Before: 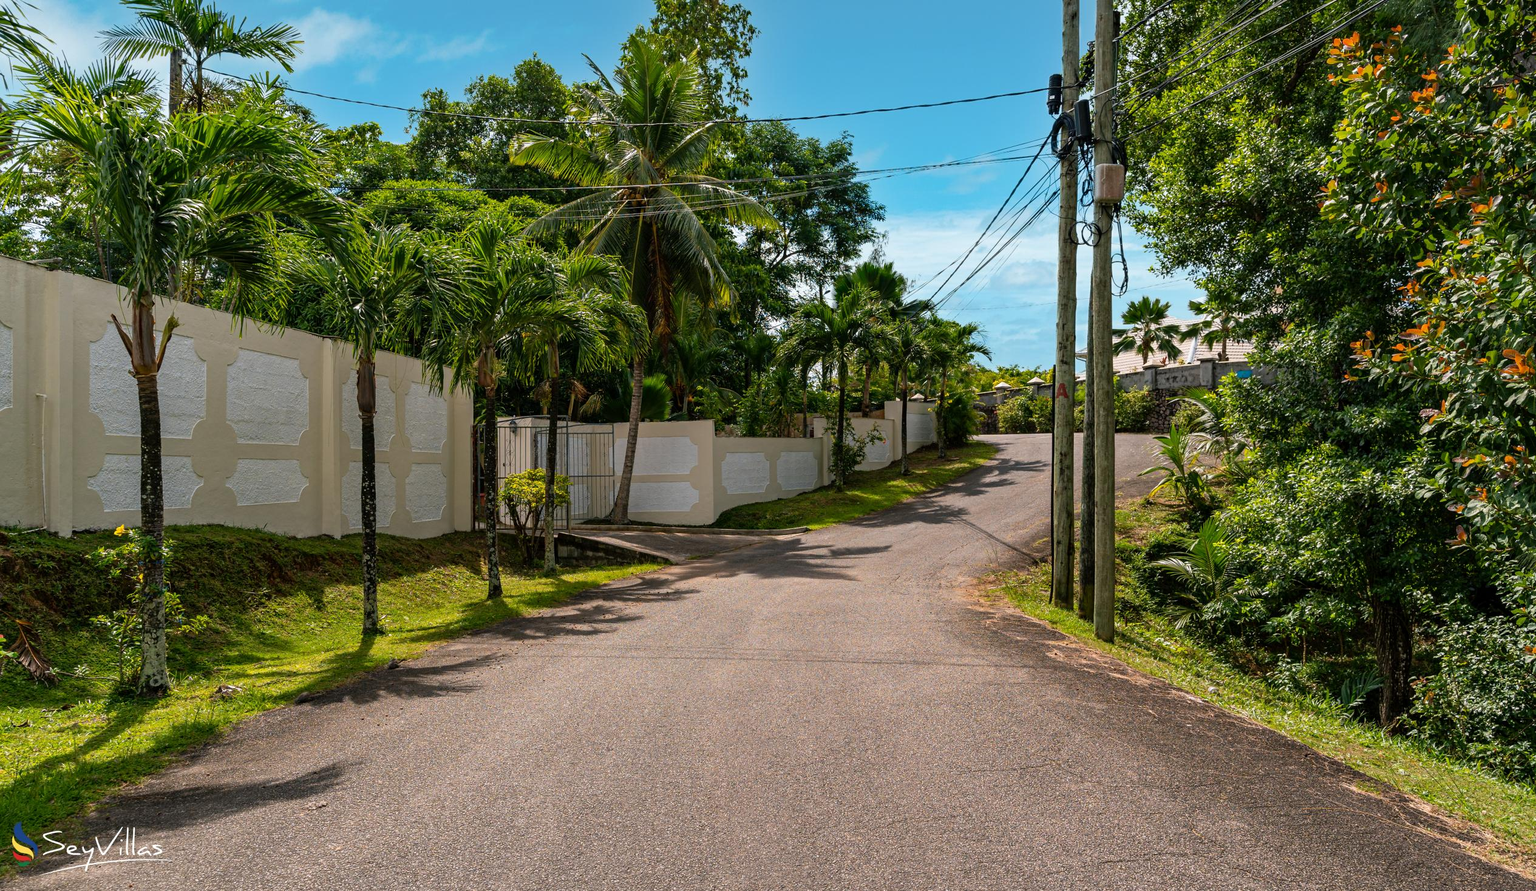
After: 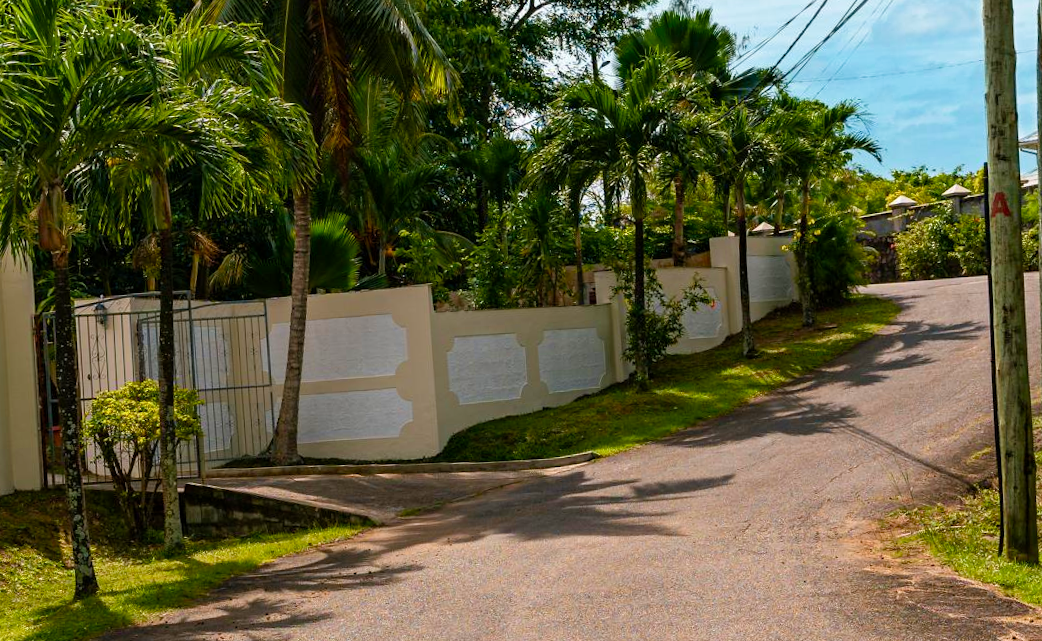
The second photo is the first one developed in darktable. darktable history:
rotate and perspective: rotation -3.18°, automatic cropping off
crop: left 30%, top 30%, right 30%, bottom 30%
color balance rgb: perceptual saturation grading › global saturation 20%, perceptual saturation grading › highlights -25%, perceptual saturation grading › shadows 25%
velvia: on, module defaults
